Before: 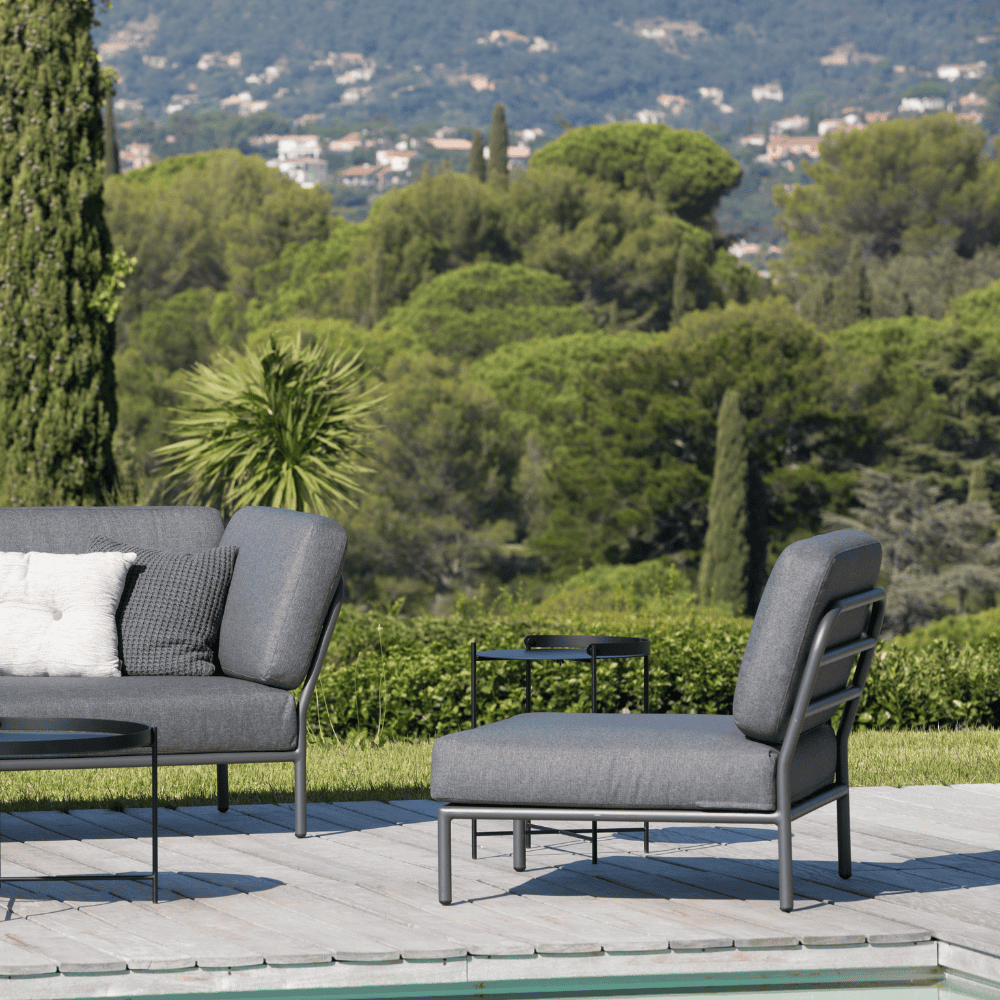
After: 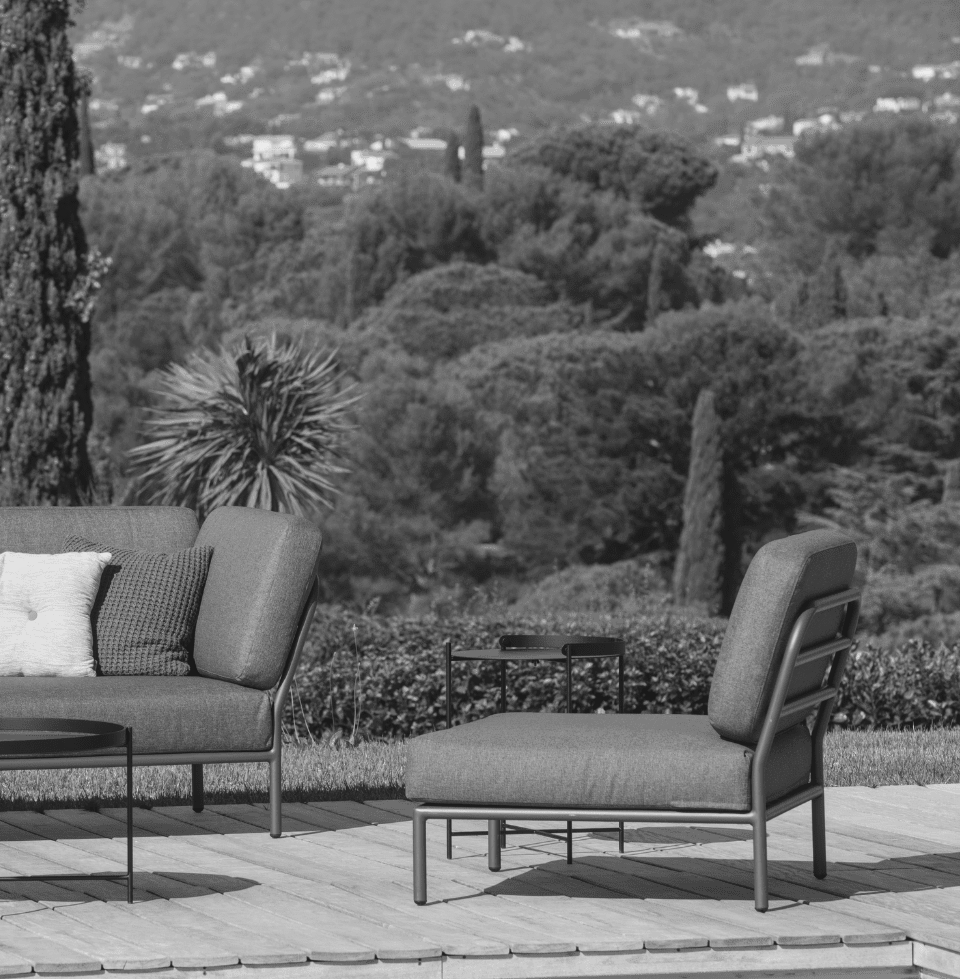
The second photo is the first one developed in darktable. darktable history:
crop and rotate: left 2.568%, right 1.334%, bottom 2.001%
color calibration: output gray [0.21, 0.42, 0.37, 0], illuminant as shot in camera, adaptation linear Bradford (ICC v4), x 0.408, y 0.406, temperature 3570.85 K
exposure: black level correction -0.015, exposure -0.531 EV, compensate highlight preservation false
local contrast: on, module defaults
